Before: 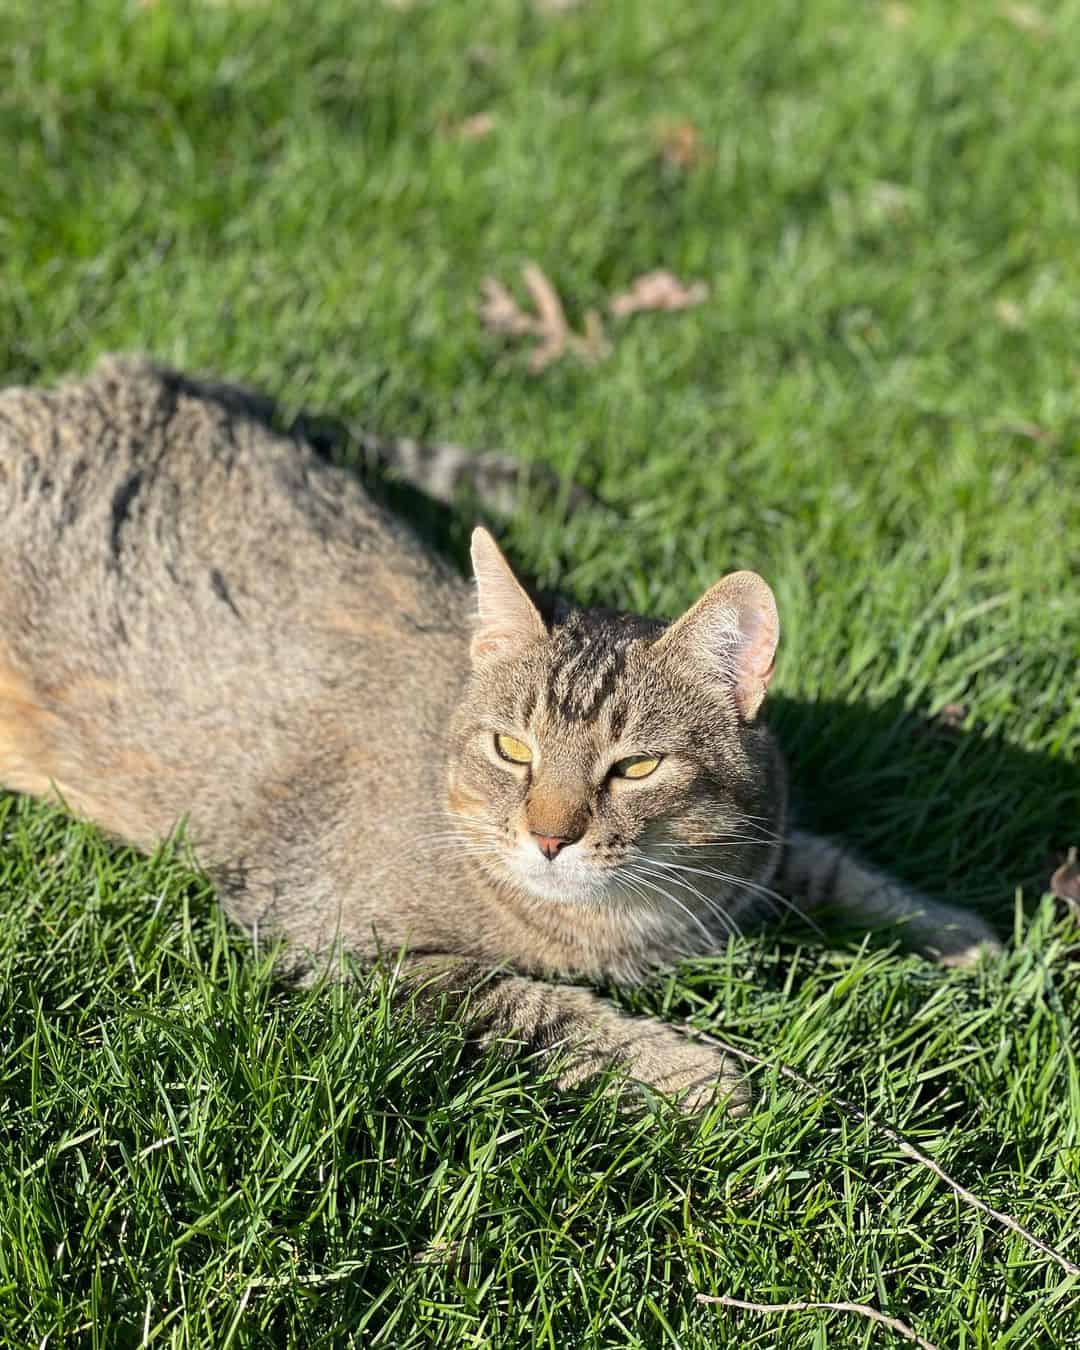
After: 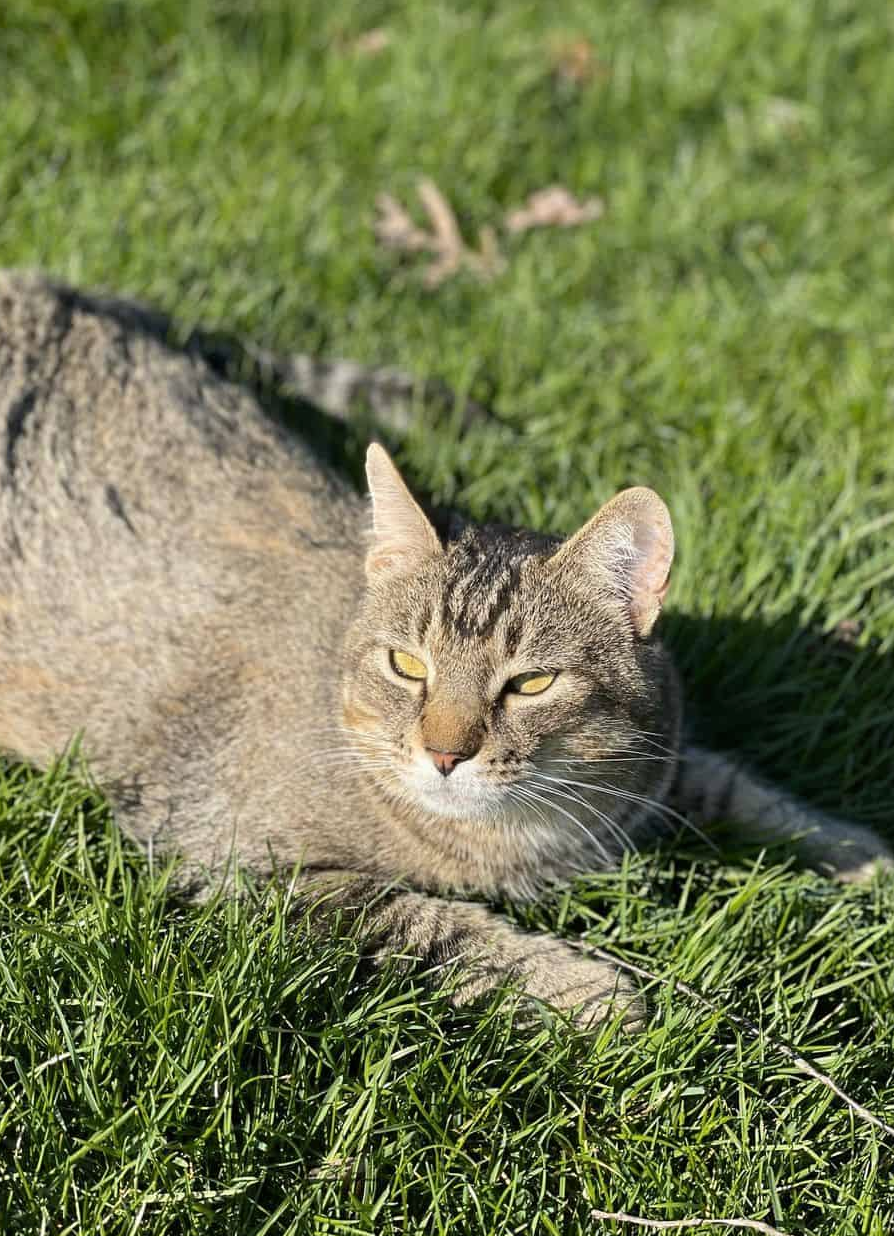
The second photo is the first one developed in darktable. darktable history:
color contrast: green-magenta contrast 0.81
crop: left 9.807%, top 6.259%, right 7.334%, bottom 2.177%
